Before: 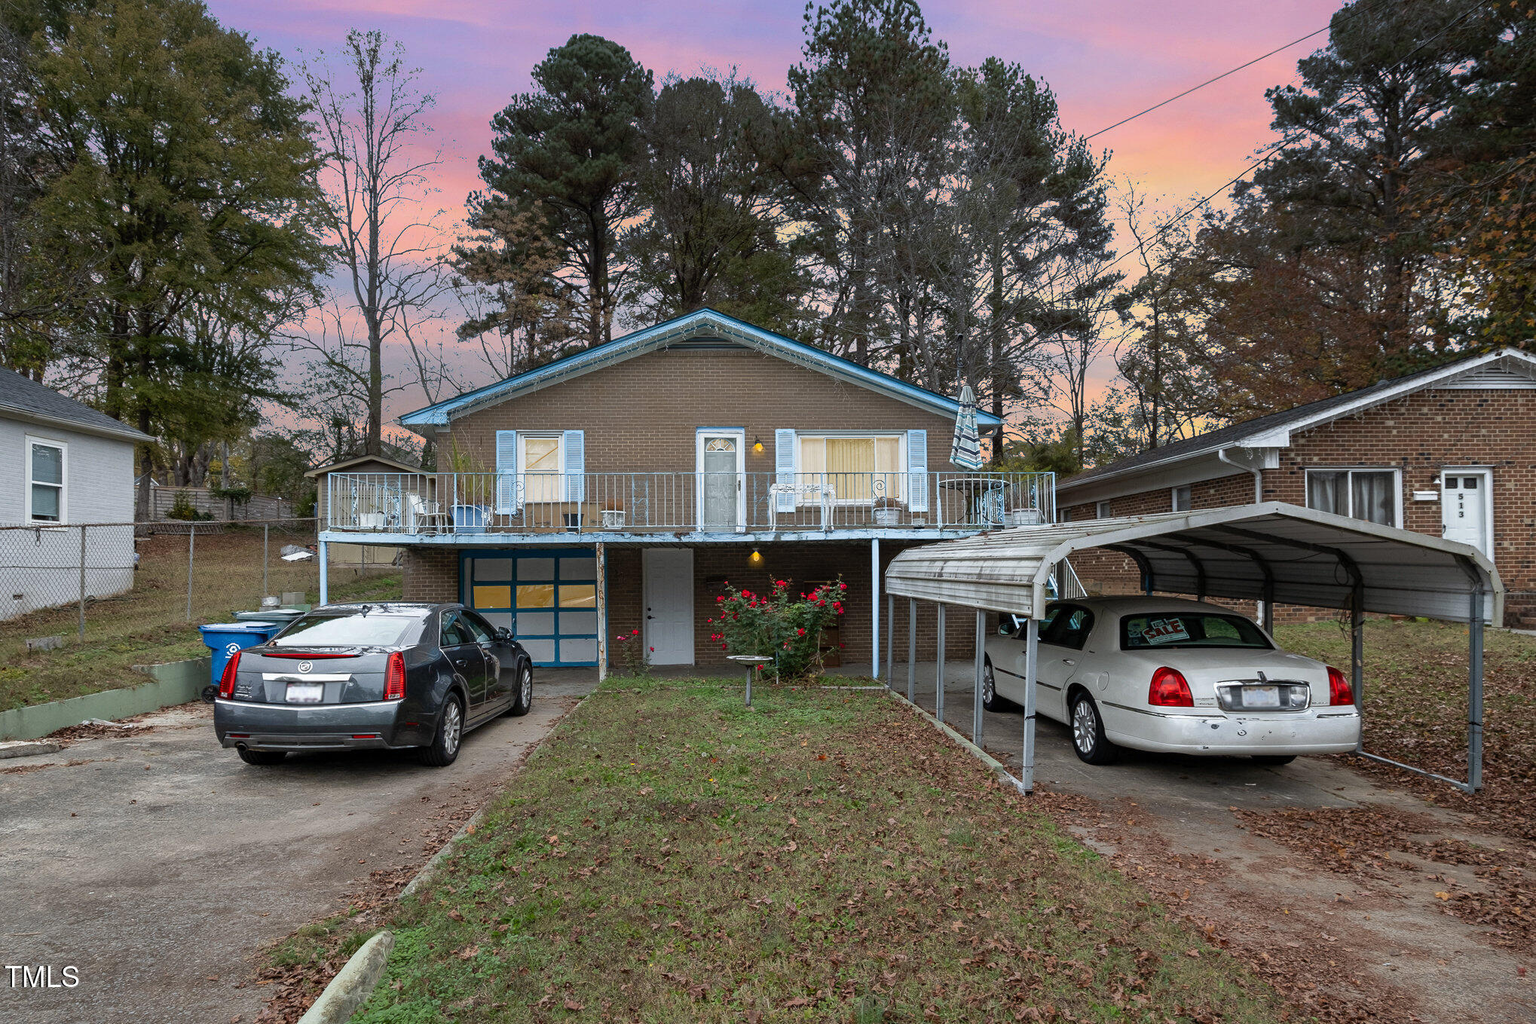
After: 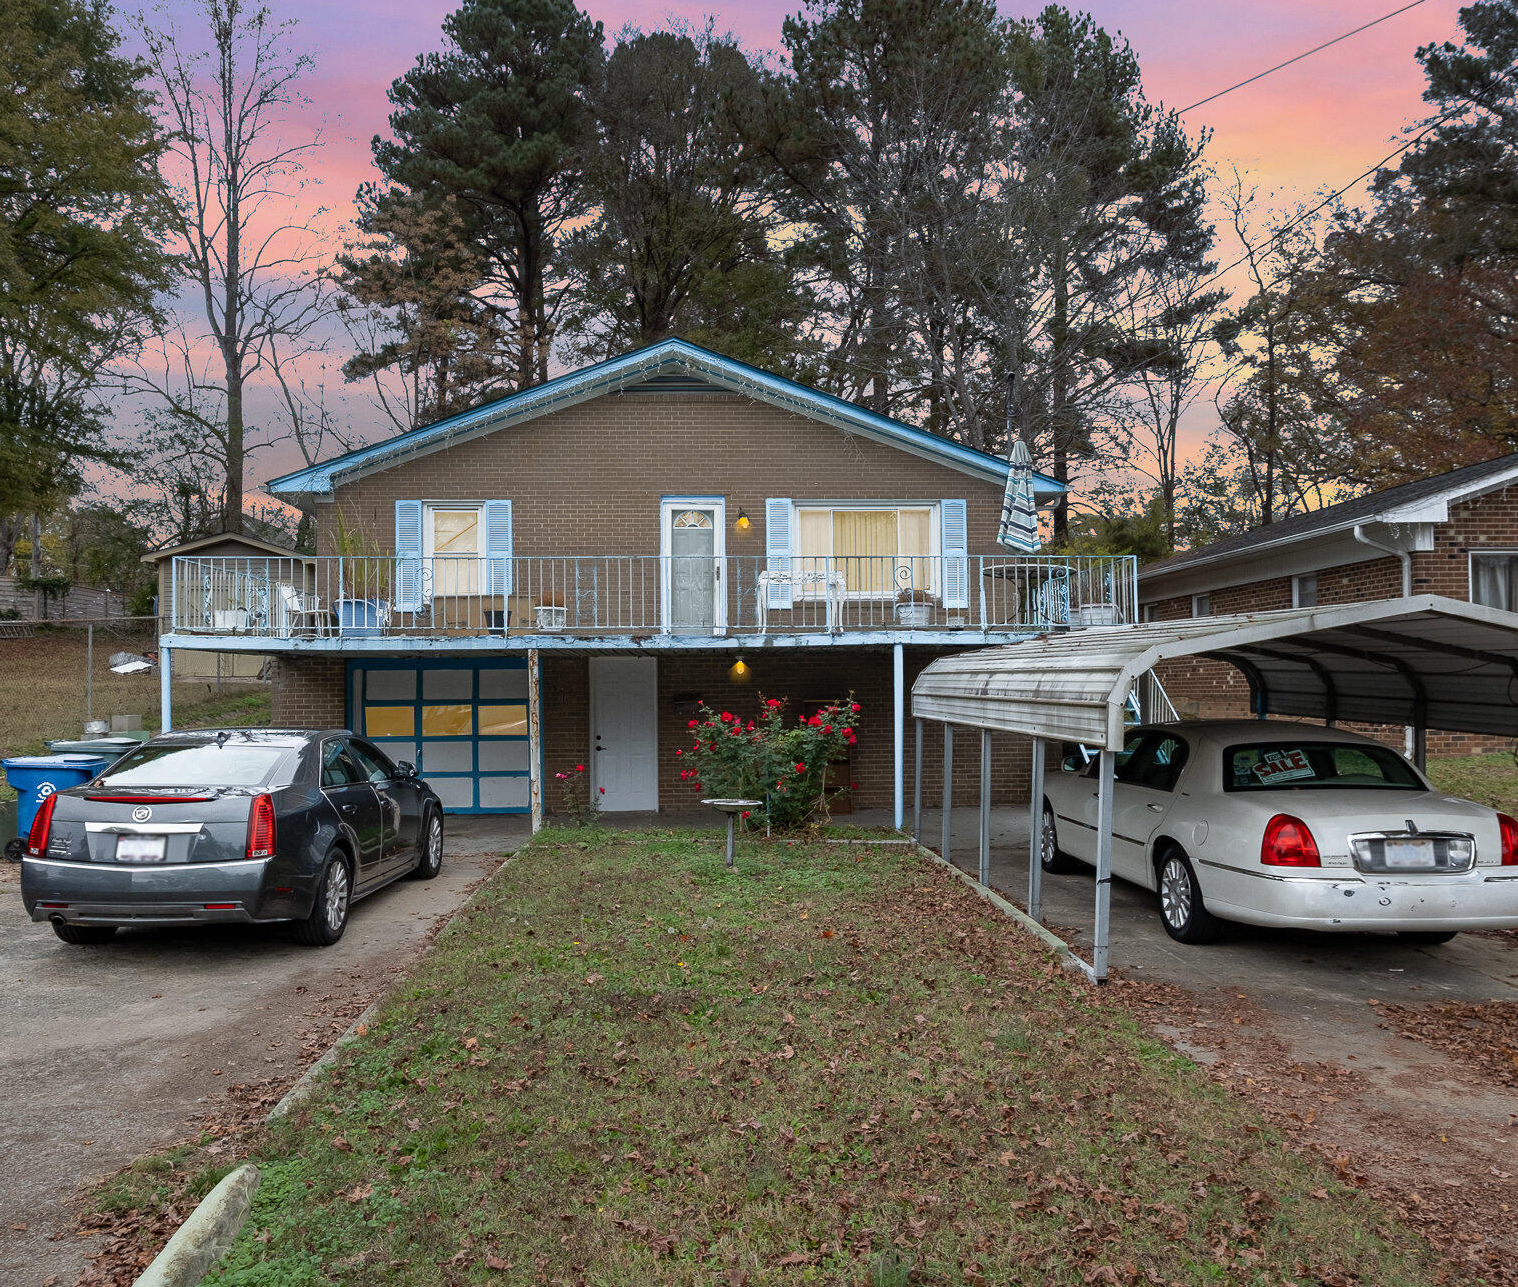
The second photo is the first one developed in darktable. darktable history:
crop and rotate: left 12.932%, top 5.278%, right 12.541%
